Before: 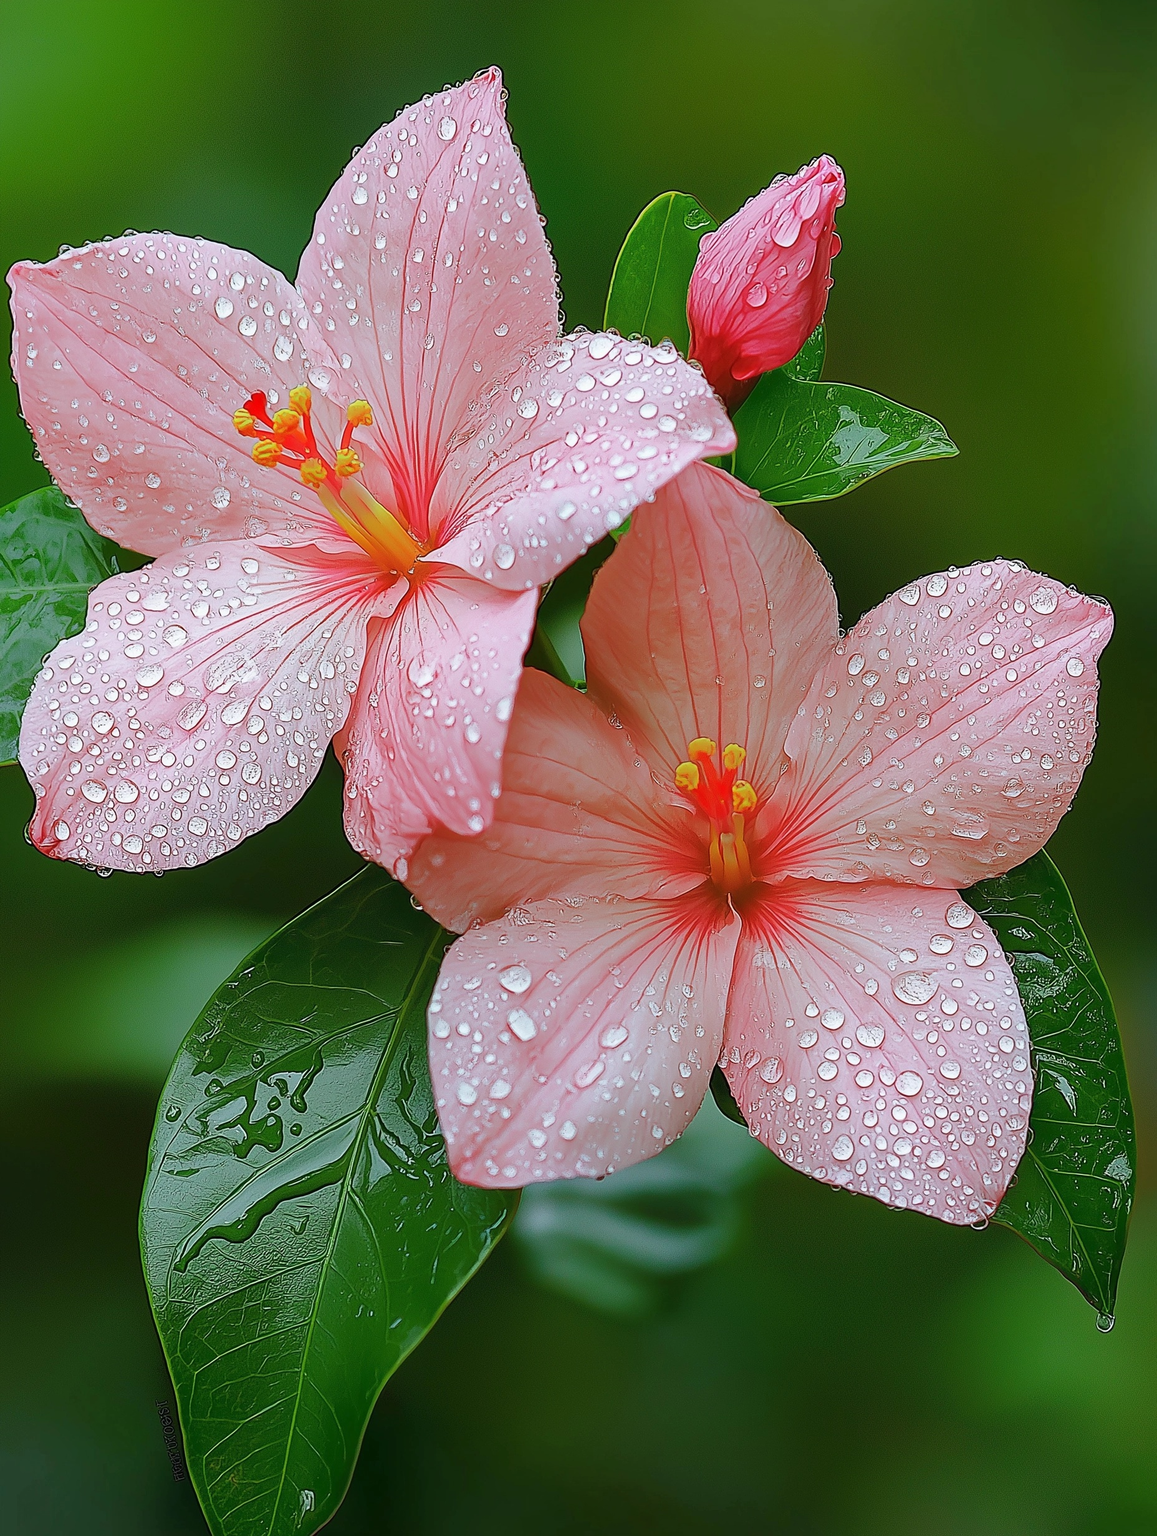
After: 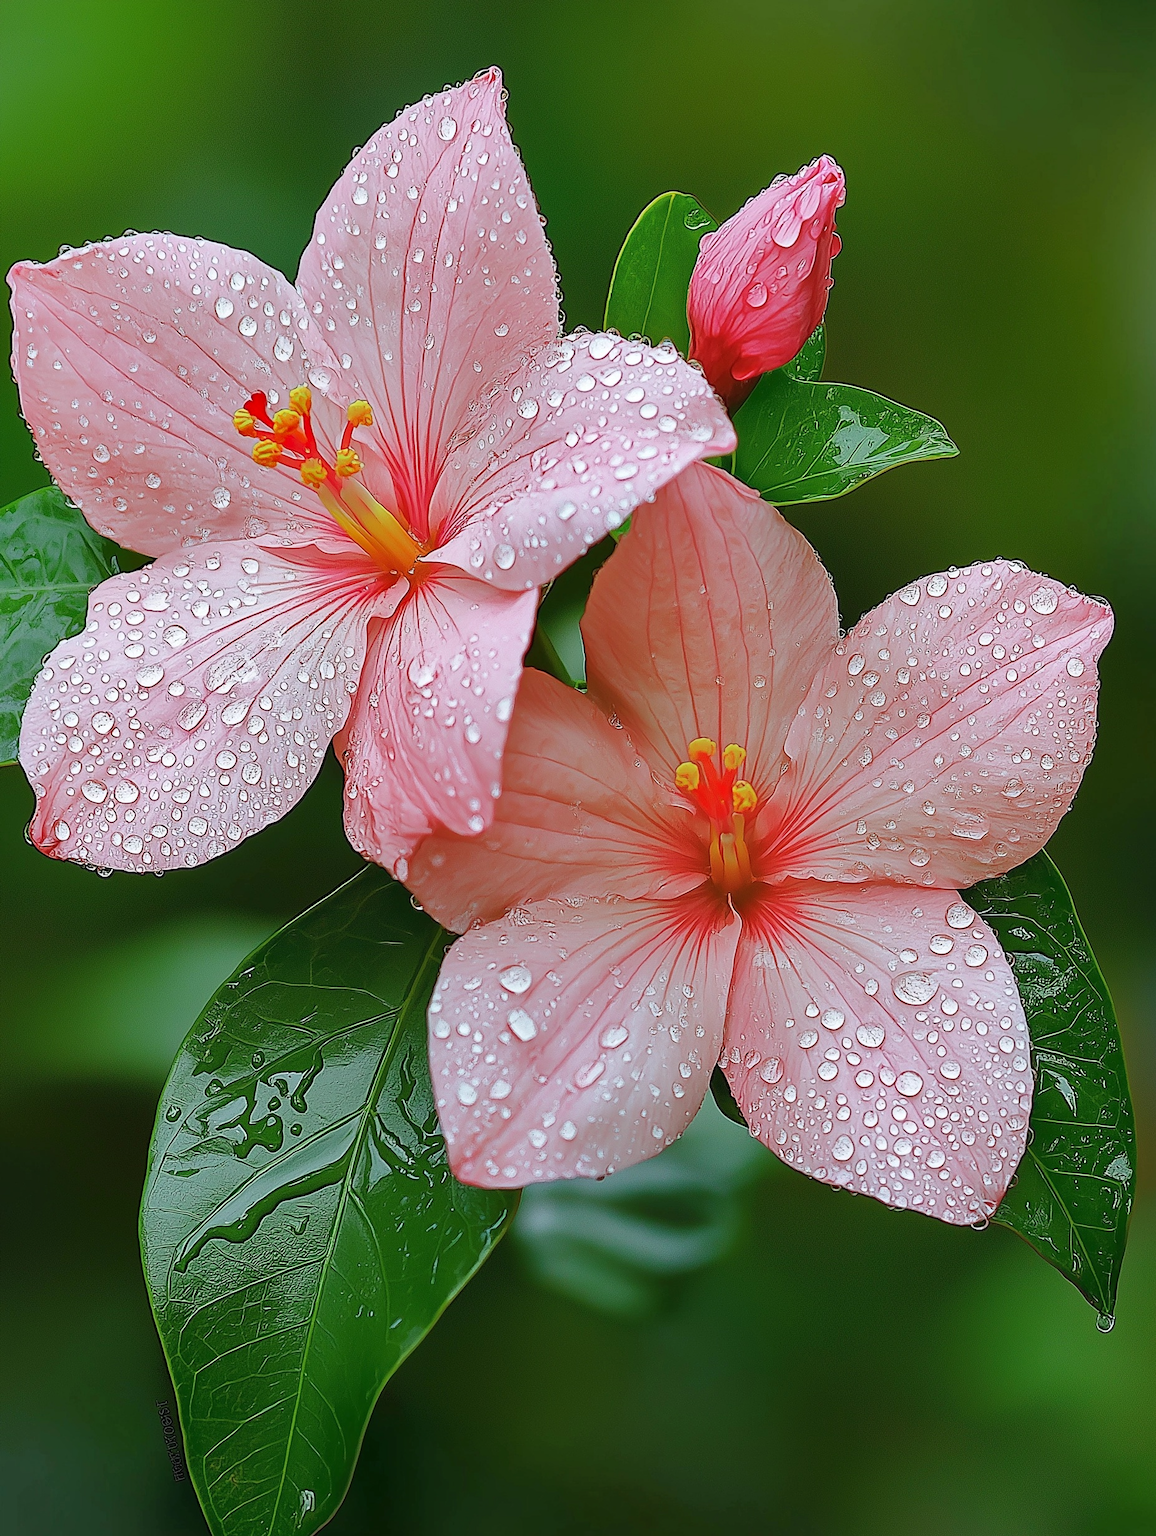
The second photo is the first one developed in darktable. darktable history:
shadows and highlights: shadows 12.53, white point adjustment 1.31, soften with gaussian
